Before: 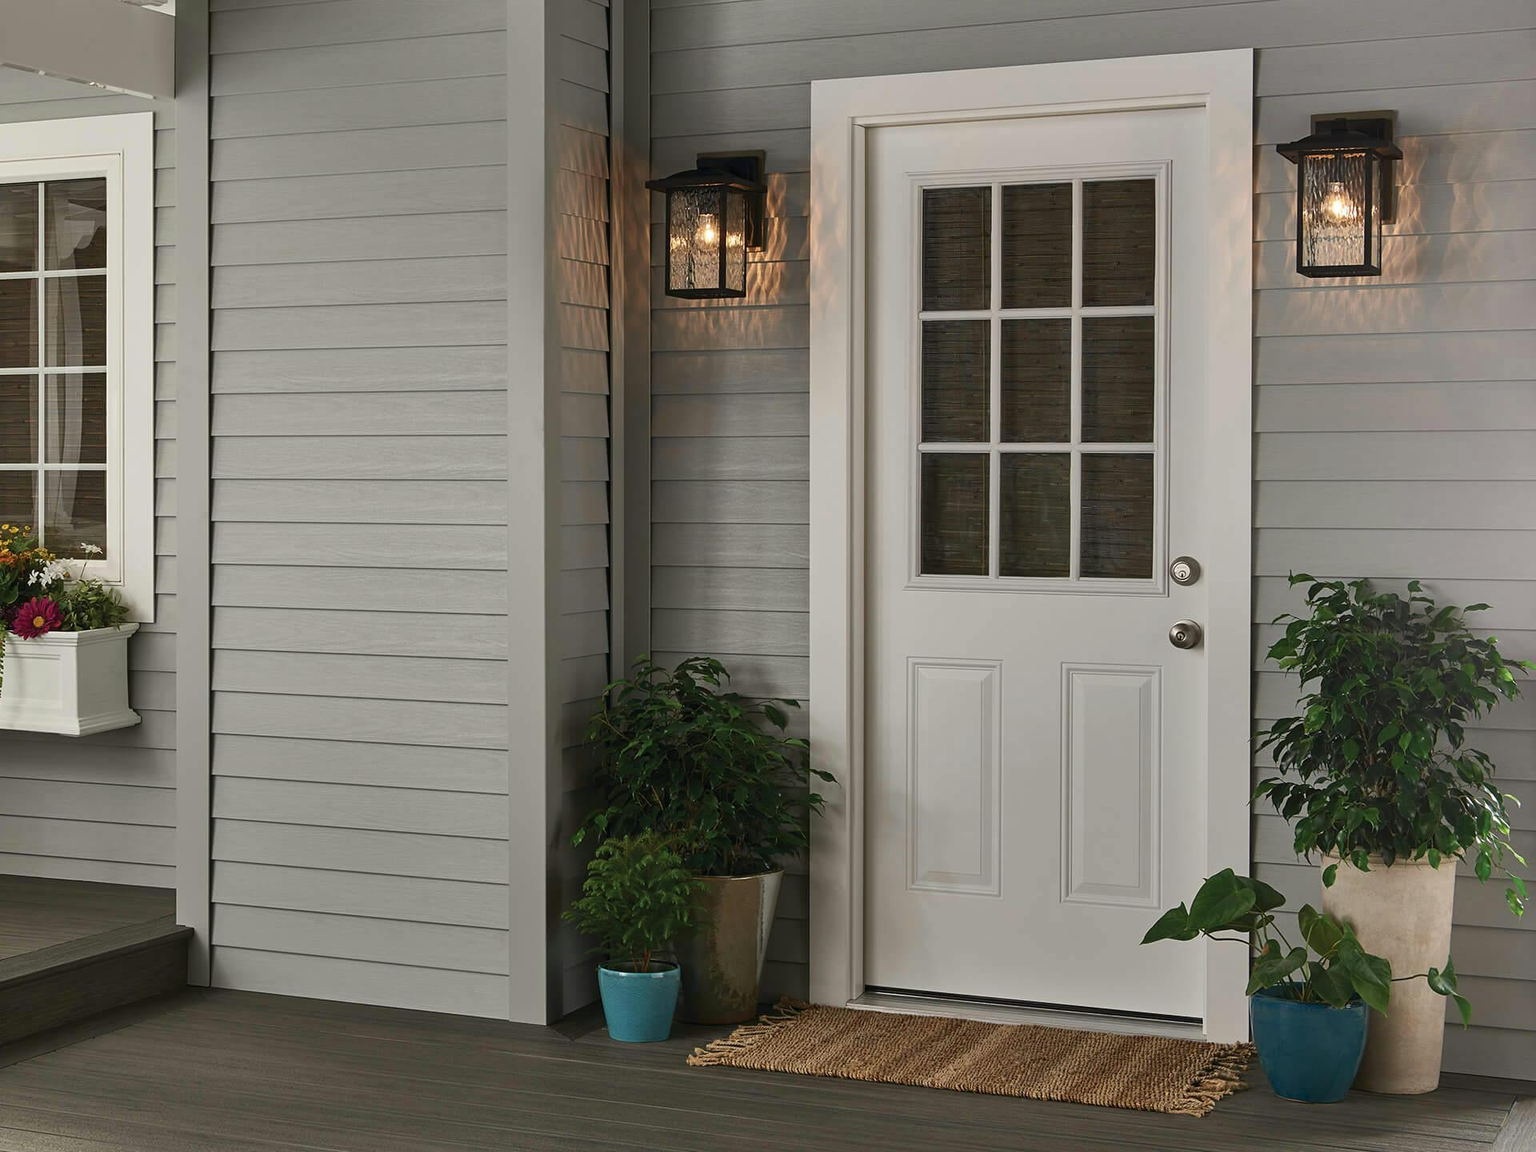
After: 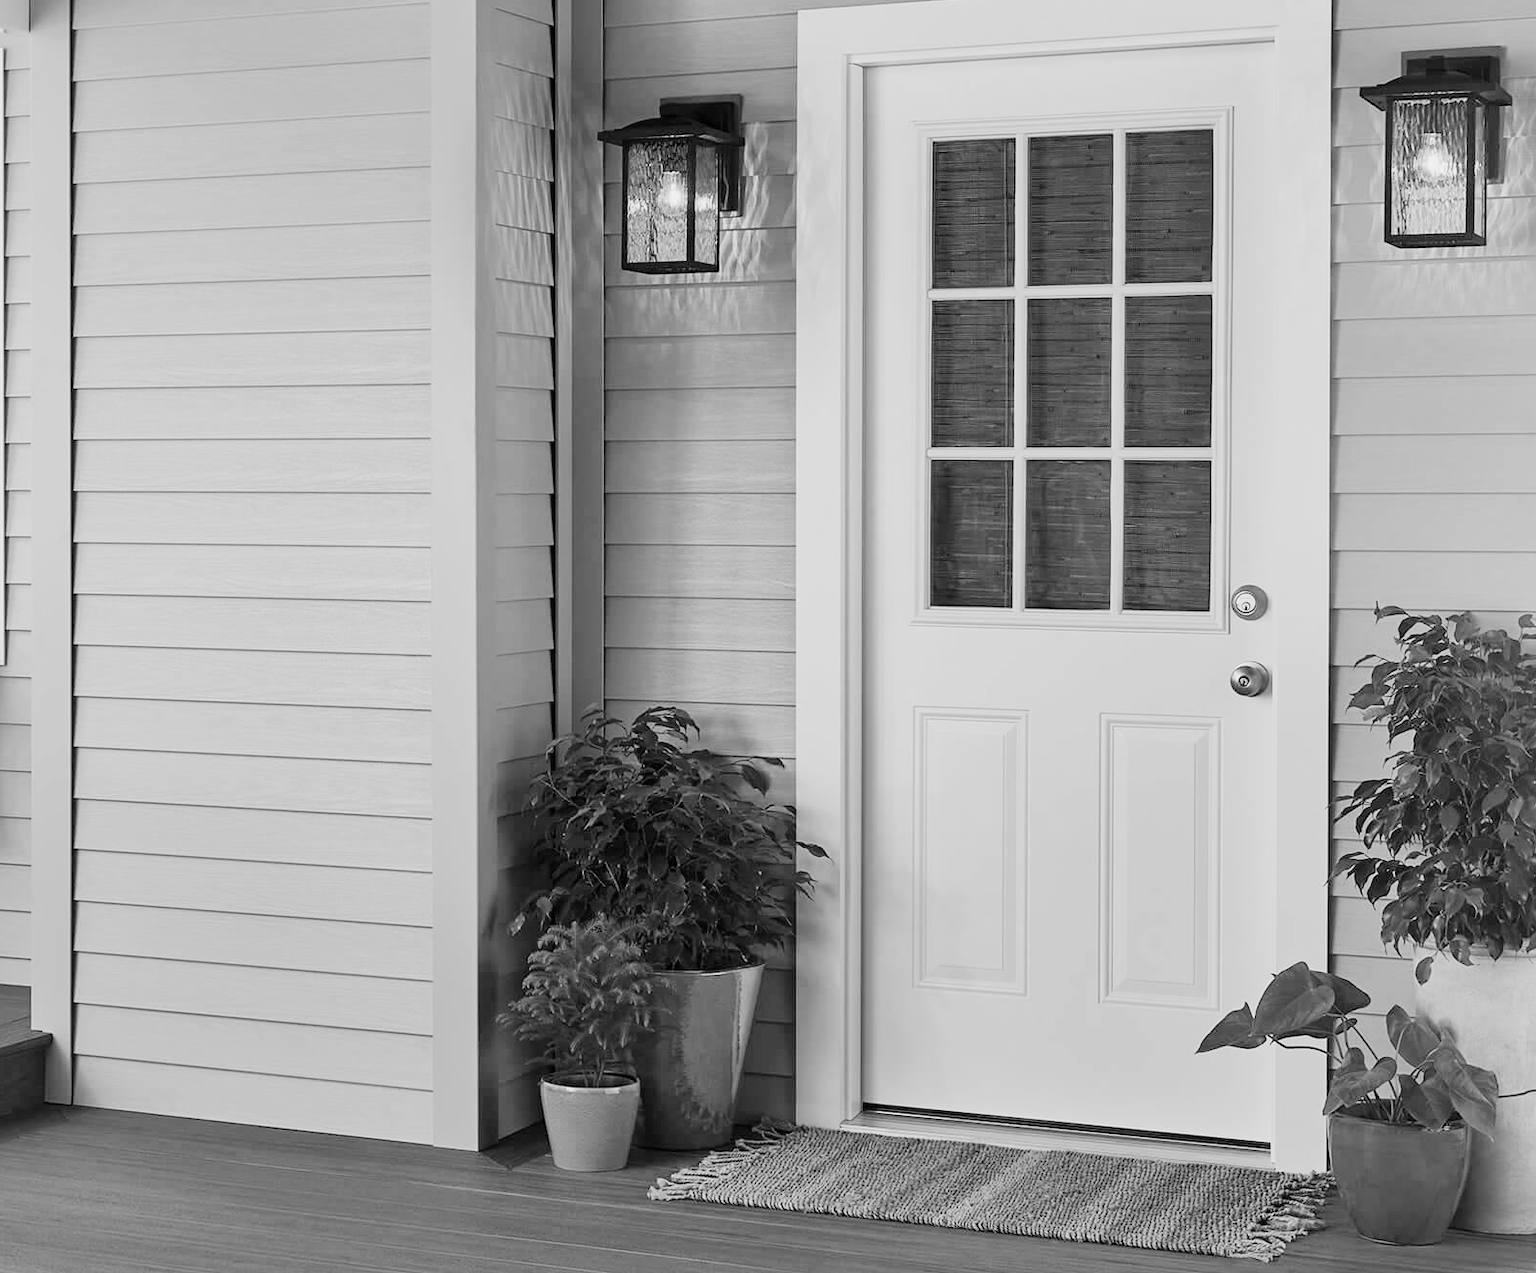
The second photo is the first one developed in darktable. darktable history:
exposure: exposure 1.5 EV, compensate highlight preservation false
monochrome: on, module defaults
crop: left 9.807%, top 6.259%, right 7.334%, bottom 2.177%
filmic rgb: black relative exposure -6.98 EV, white relative exposure 5.63 EV, hardness 2.86
